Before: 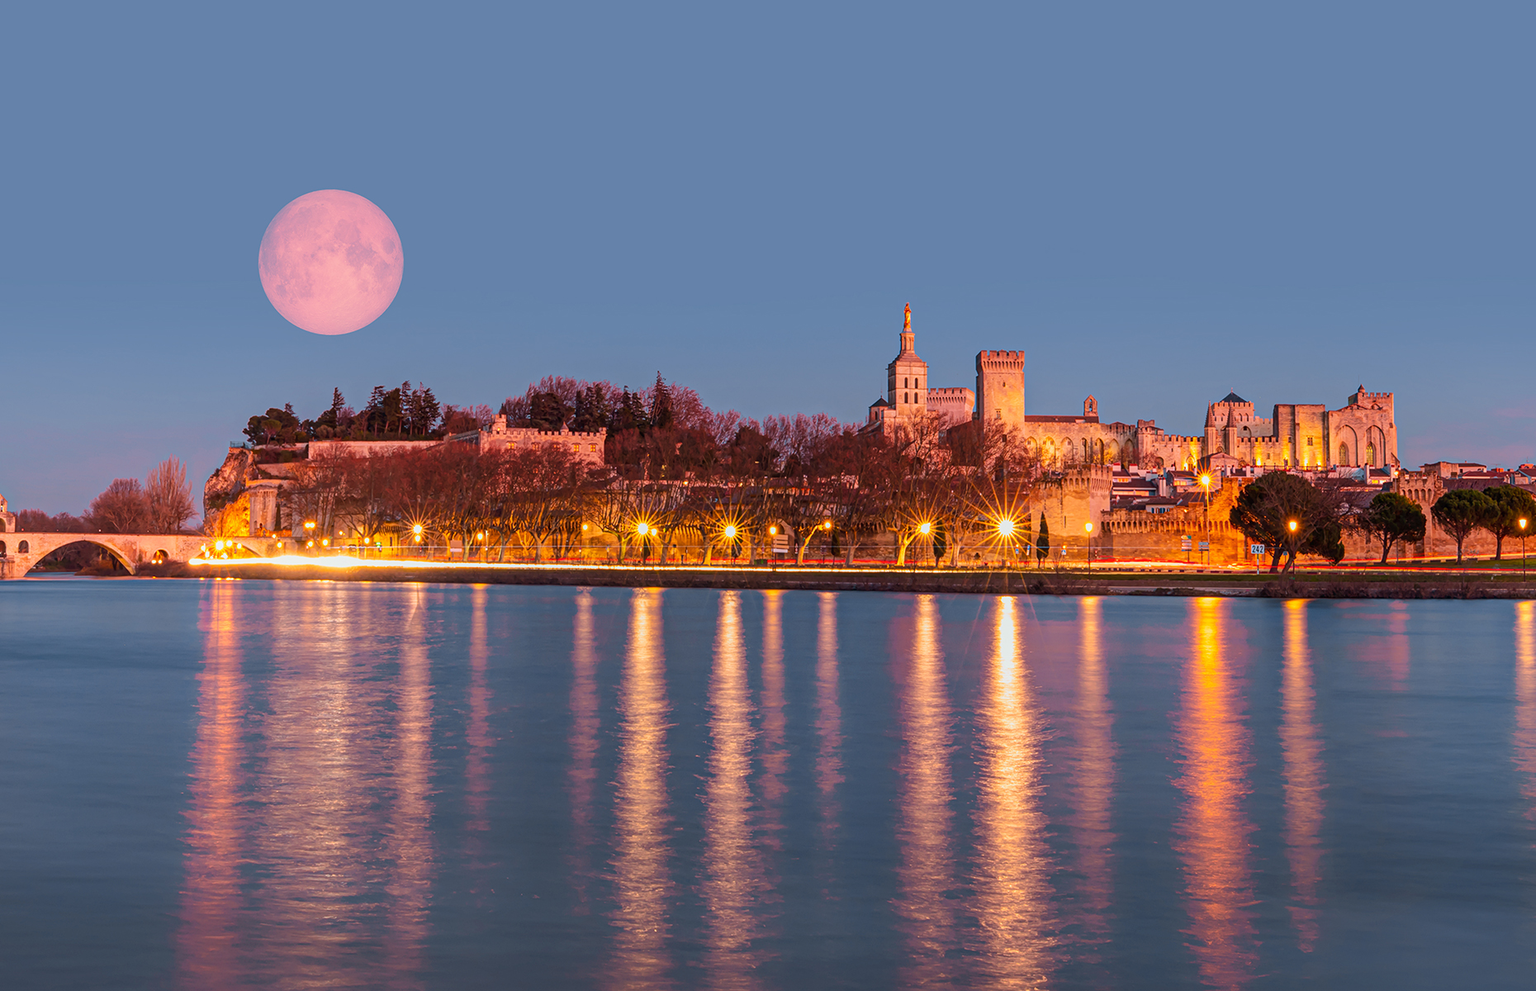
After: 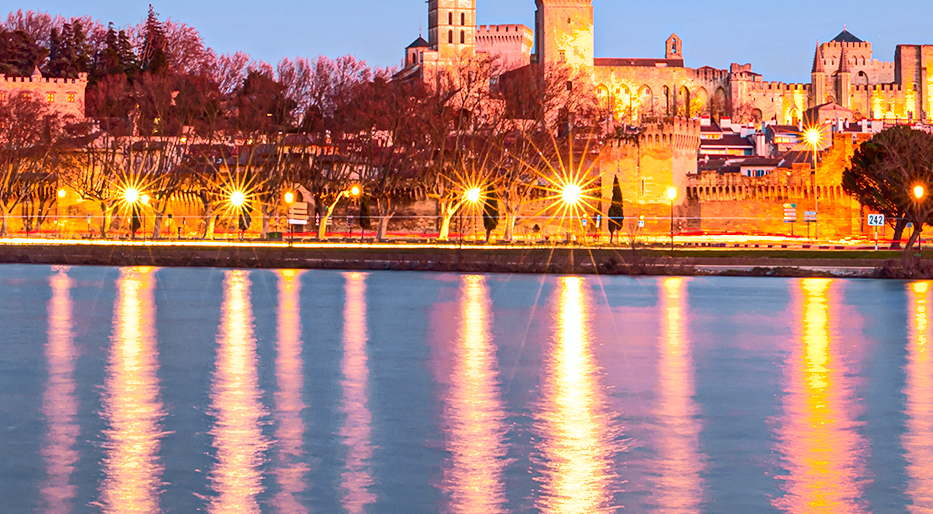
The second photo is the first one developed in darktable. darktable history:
contrast brightness saturation: contrast 0.281
crop: left 34.789%, top 37.089%, right 15%, bottom 20.026%
exposure: black level correction 0, exposure 1 EV, compensate highlight preservation false
shadows and highlights: on, module defaults
